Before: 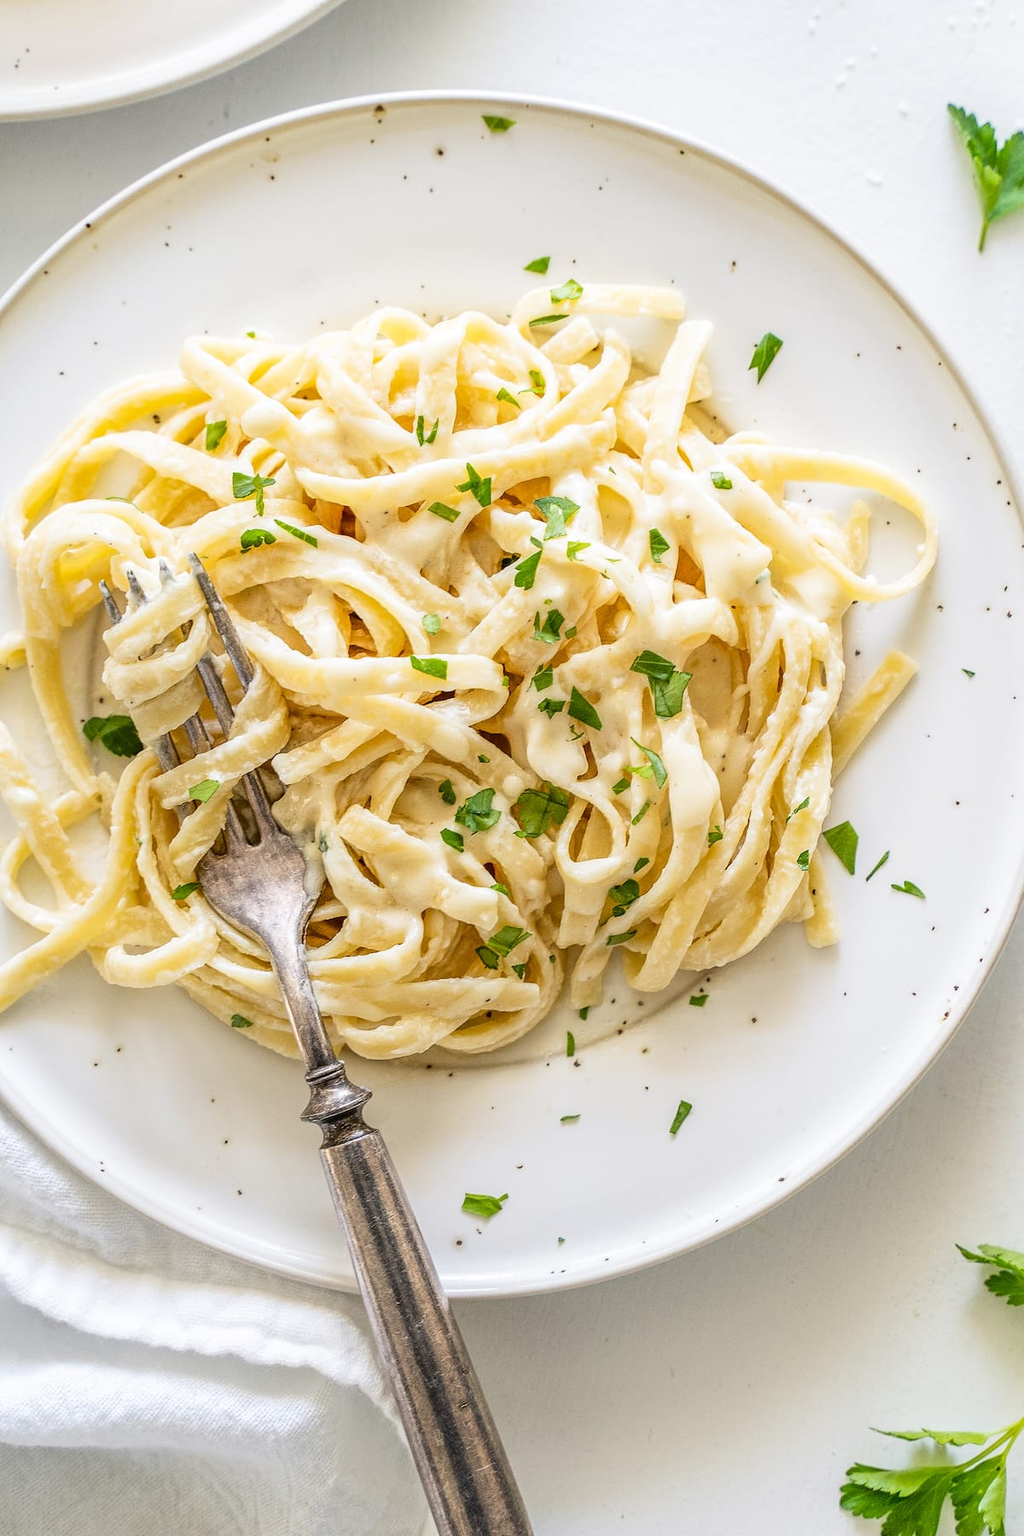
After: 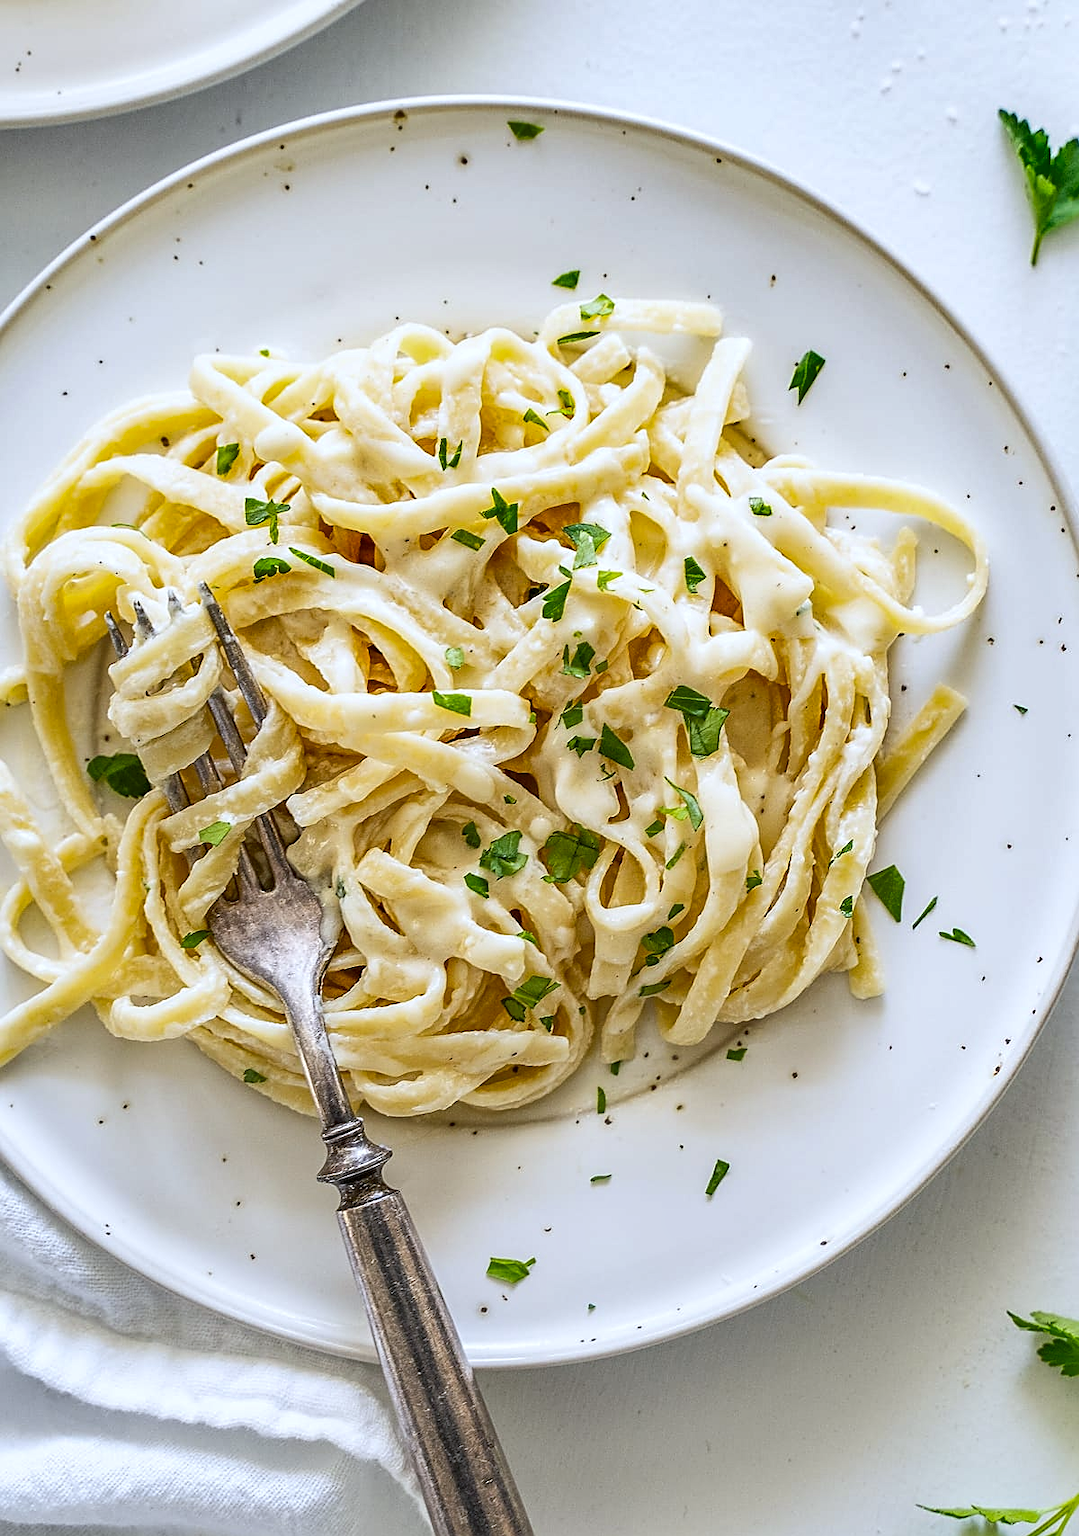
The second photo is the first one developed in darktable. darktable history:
crop and rotate: top 0%, bottom 5.097%
shadows and highlights: radius 133.83, soften with gaussian
white balance: red 0.967, blue 1.049
sharpen: on, module defaults
local contrast: mode bilateral grid, contrast 20, coarseness 50, detail 102%, midtone range 0.2
